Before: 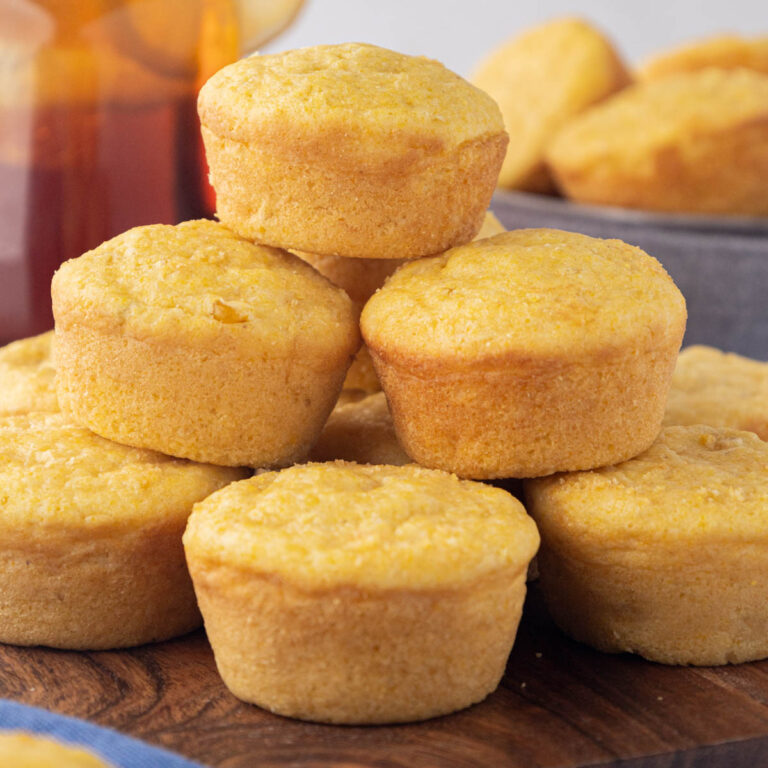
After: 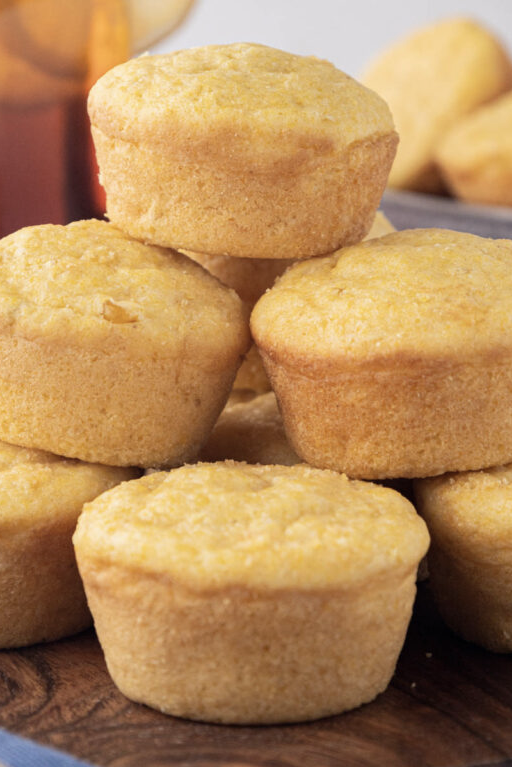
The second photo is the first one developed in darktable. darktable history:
crop and rotate: left 14.362%, right 18.947%
contrast brightness saturation: contrast 0.061, brightness -0.007, saturation -0.218
